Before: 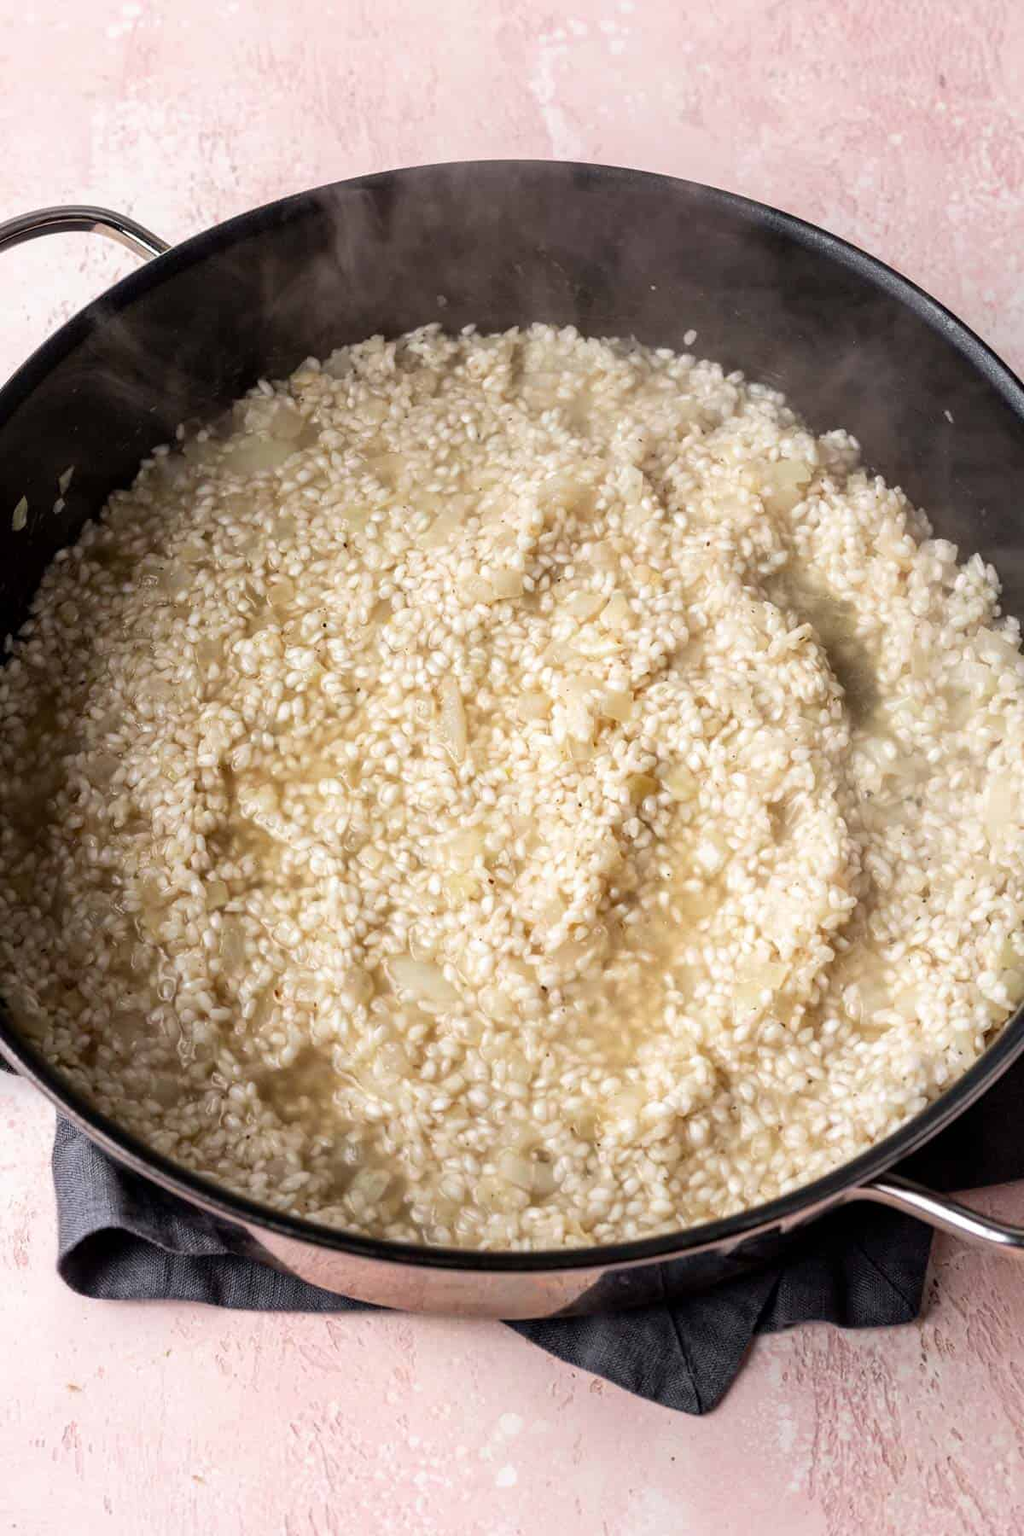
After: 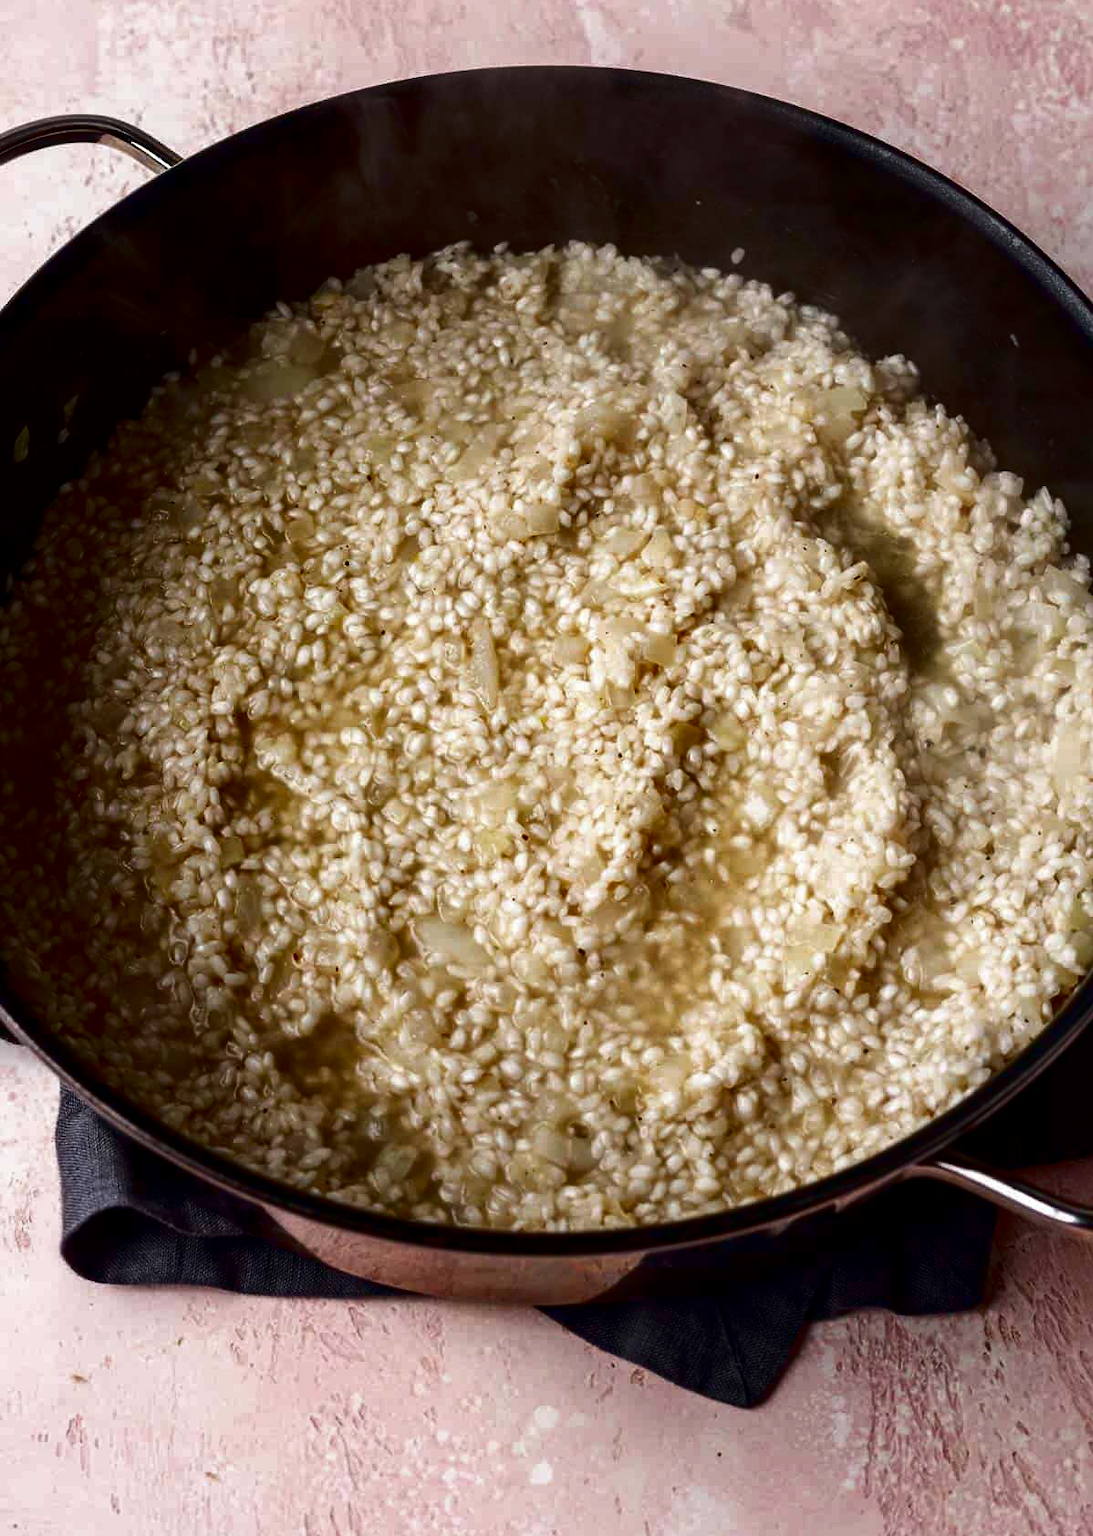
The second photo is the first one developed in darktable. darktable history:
contrast brightness saturation: contrast 0.09, brightness -0.586, saturation 0.175
crop and rotate: top 6.423%
